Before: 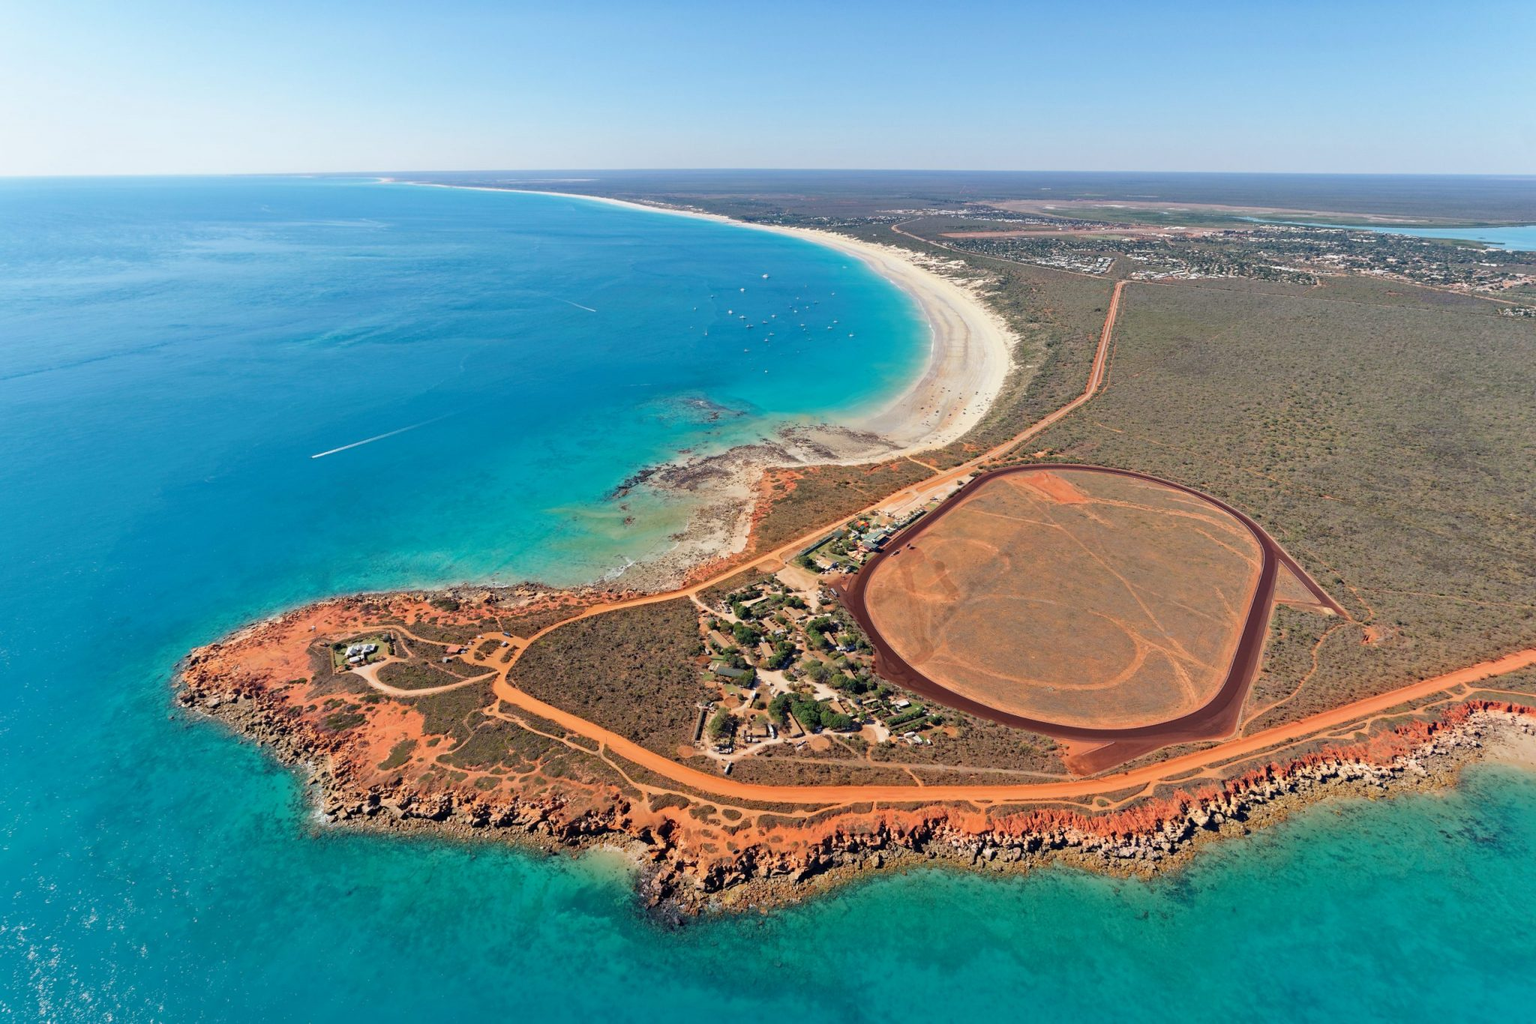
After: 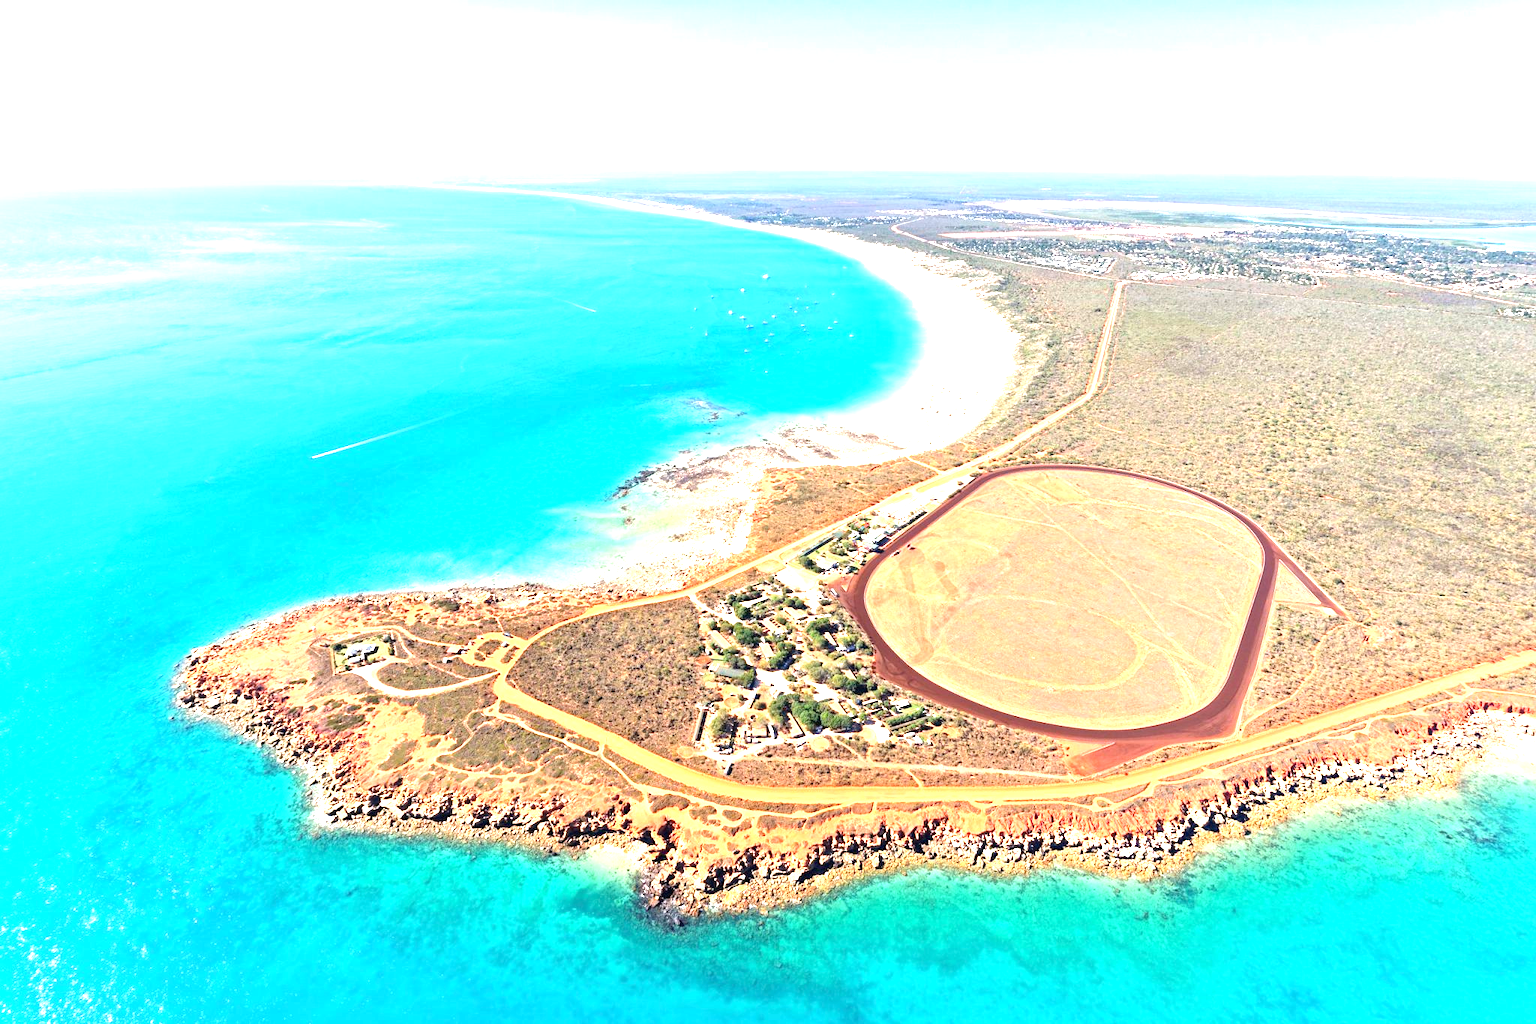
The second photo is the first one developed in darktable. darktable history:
exposure: exposure 1.992 EV, compensate highlight preservation false
